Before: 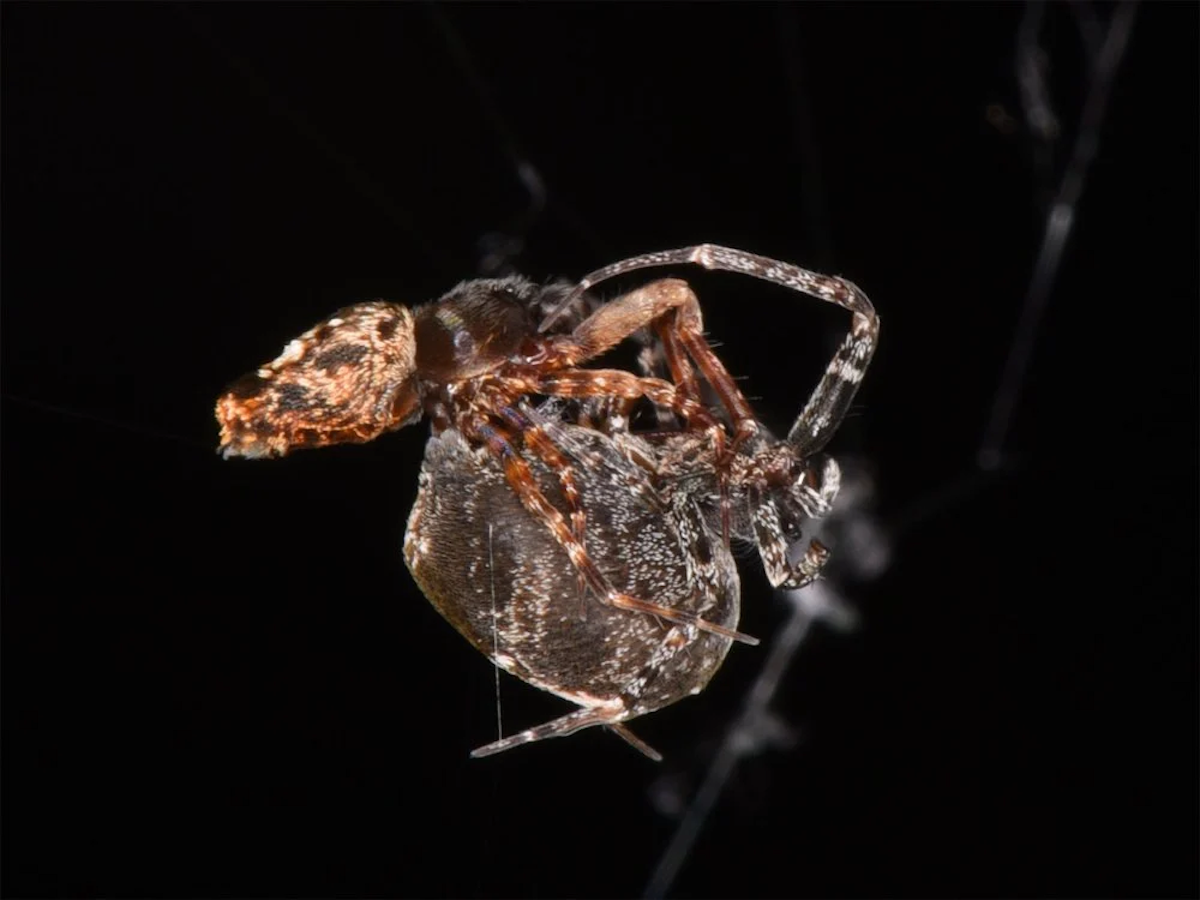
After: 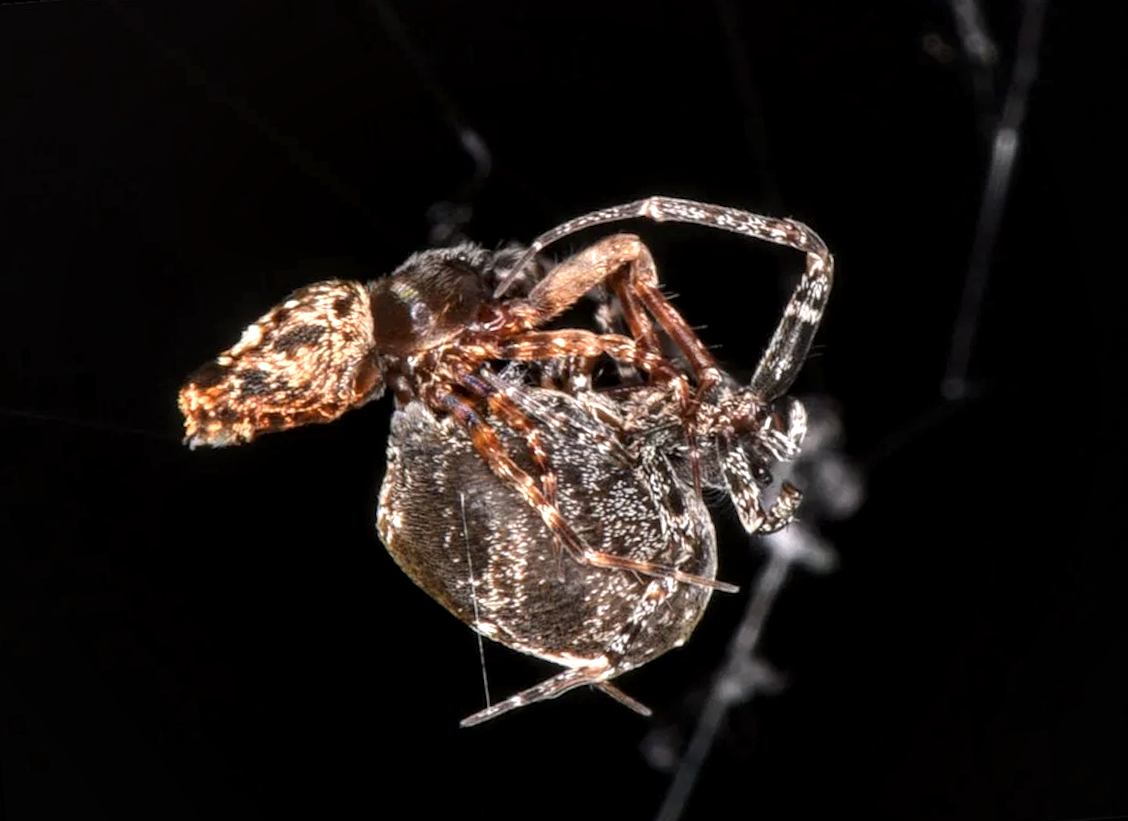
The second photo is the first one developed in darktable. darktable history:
exposure: exposure 0.2 EV, compensate highlight preservation false
rotate and perspective: rotation -4.57°, crop left 0.054, crop right 0.944, crop top 0.087, crop bottom 0.914
local contrast: highlights 60%, shadows 60%, detail 160%
